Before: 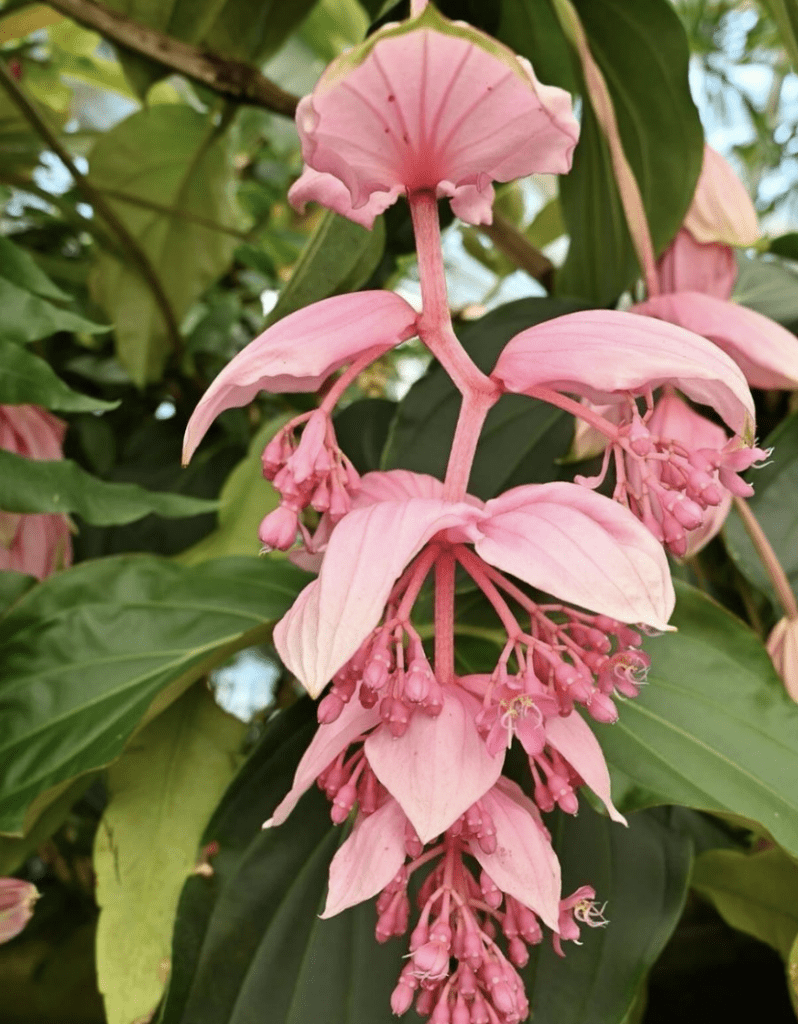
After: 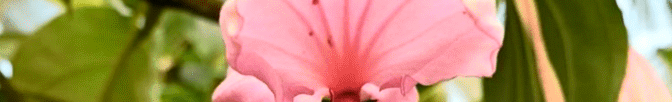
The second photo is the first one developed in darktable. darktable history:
tone curve: curves: ch0 [(0, 0.006) (0.037, 0.022) (0.123, 0.105) (0.19, 0.173) (0.277, 0.279) (0.474, 0.517) (0.597, 0.662) (0.687, 0.774) (0.855, 0.891) (1, 0.982)]; ch1 [(0, 0) (0.243, 0.245) (0.422, 0.415) (0.493, 0.495) (0.508, 0.503) (0.544, 0.552) (0.557, 0.582) (0.626, 0.672) (0.694, 0.732) (1, 1)]; ch2 [(0, 0) (0.249, 0.216) (0.356, 0.329) (0.424, 0.442) (0.476, 0.483) (0.498, 0.5) (0.517, 0.519) (0.532, 0.539) (0.562, 0.596) (0.614, 0.662) (0.706, 0.757) (0.808, 0.809) (0.991, 0.968)], color space Lab, independent channels, preserve colors none
crop and rotate: left 9.644%, top 9.491%, right 6.021%, bottom 80.509%
exposure: exposure 0.191 EV, compensate highlight preservation false
